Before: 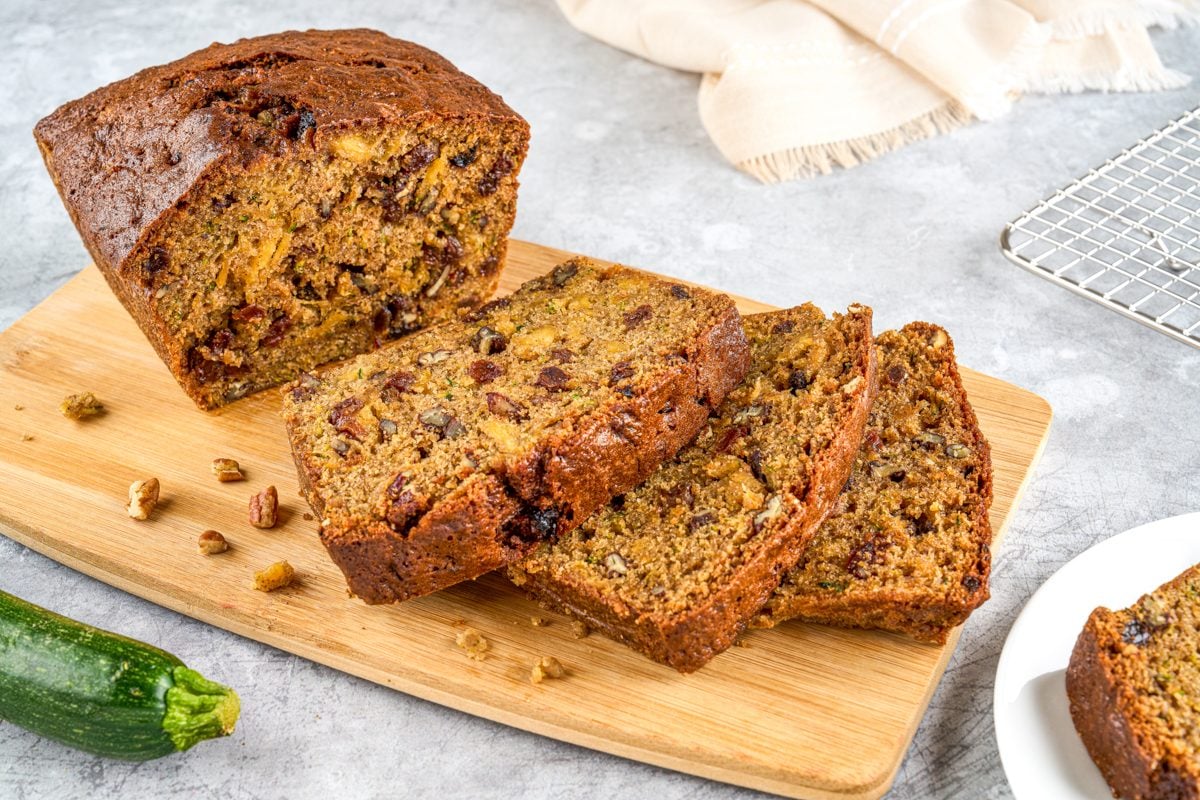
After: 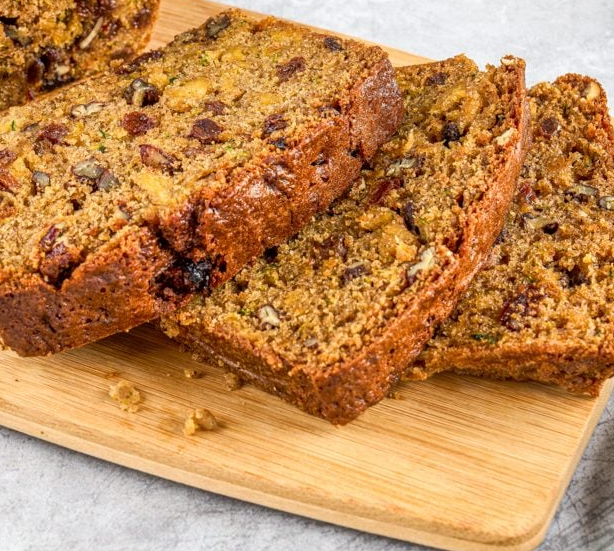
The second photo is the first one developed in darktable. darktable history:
crop and rotate: left 28.996%, top 31.082%, right 19.833%
